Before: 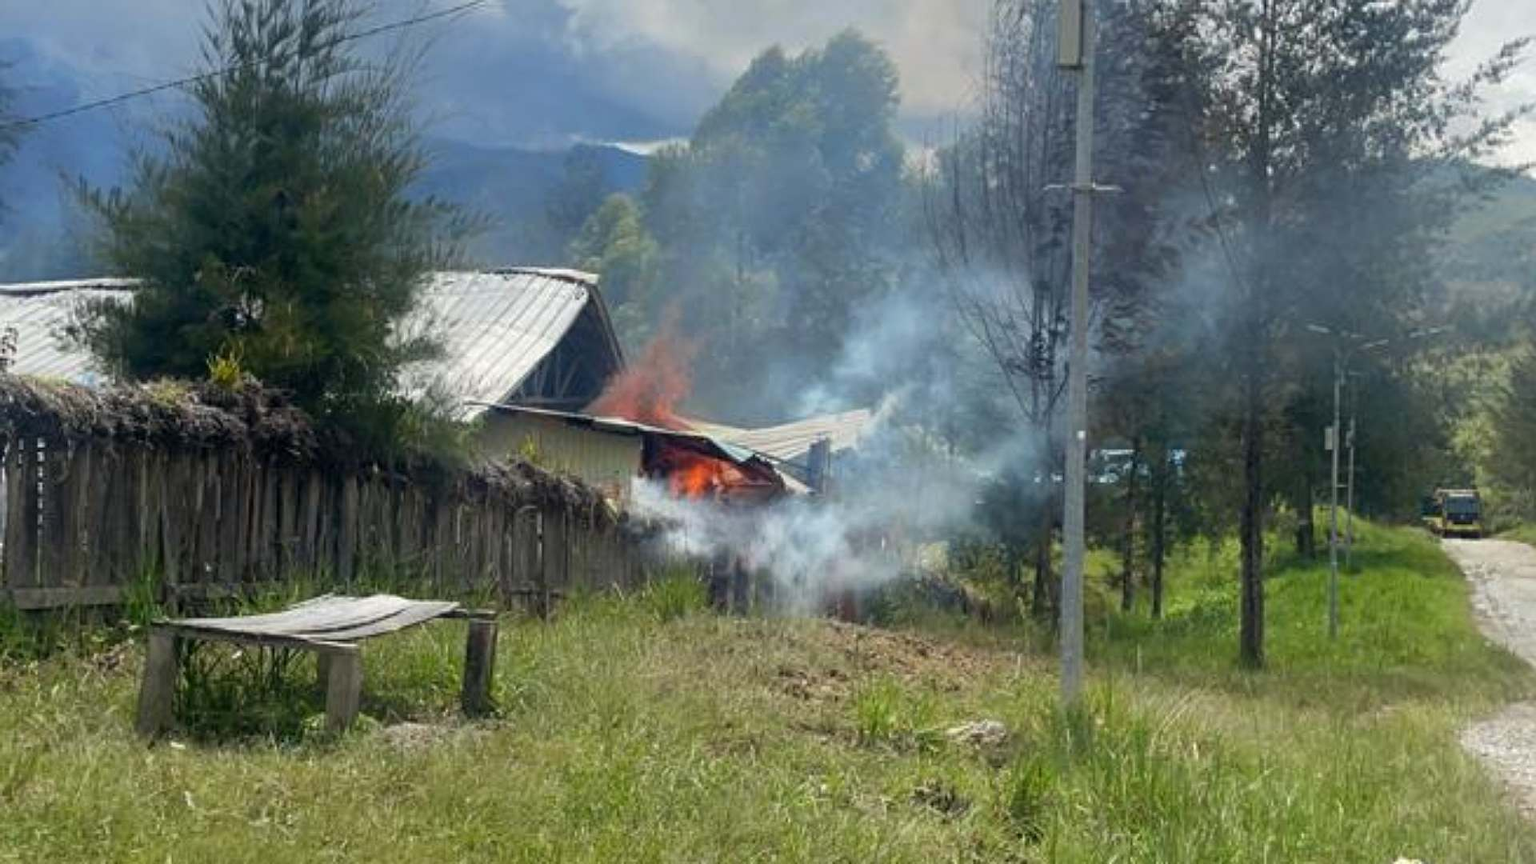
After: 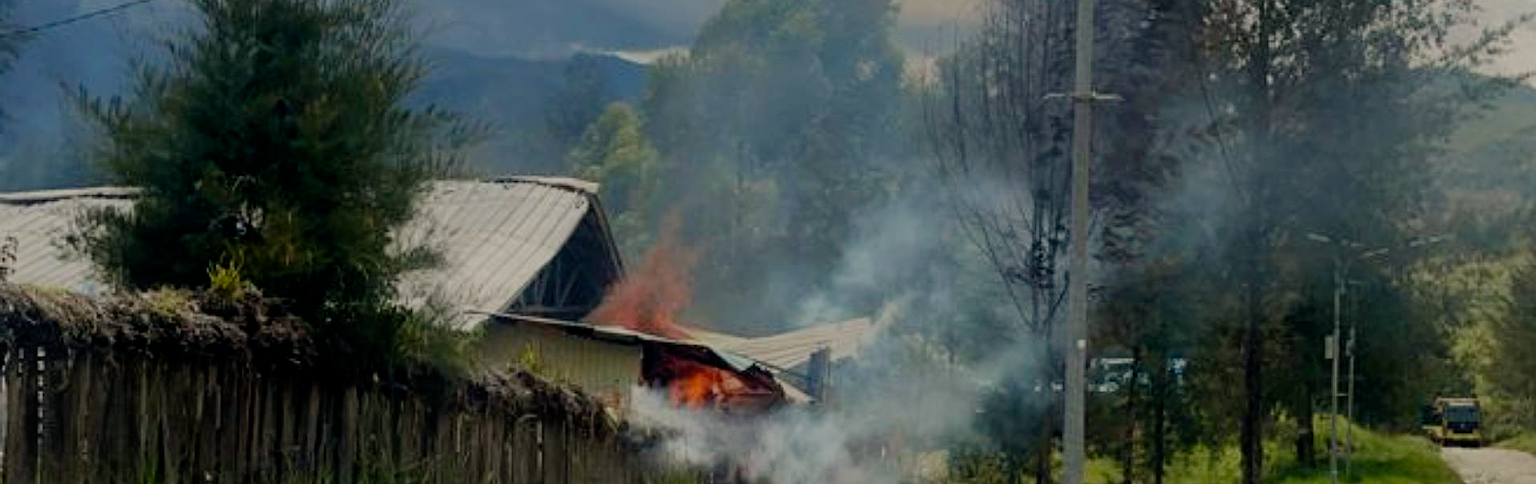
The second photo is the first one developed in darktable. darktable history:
white balance: red 1.045, blue 0.932
crop and rotate: top 10.605%, bottom 33.274%
velvia: strength 17%
filmic rgb: middle gray luminance 30%, black relative exposure -9 EV, white relative exposure 7 EV, threshold 6 EV, target black luminance 0%, hardness 2.94, latitude 2.04%, contrast 0.963, highlights saturation mix 5%, shadows ↔ highlights balance 12.16%, add noise in highlights 0, preserve chrominance no, color science v3 (2019), use custom middle-gray values true, iterations of high-quality reconstruction 0, contrast in highlights soft, enable highlight reconstruction true
